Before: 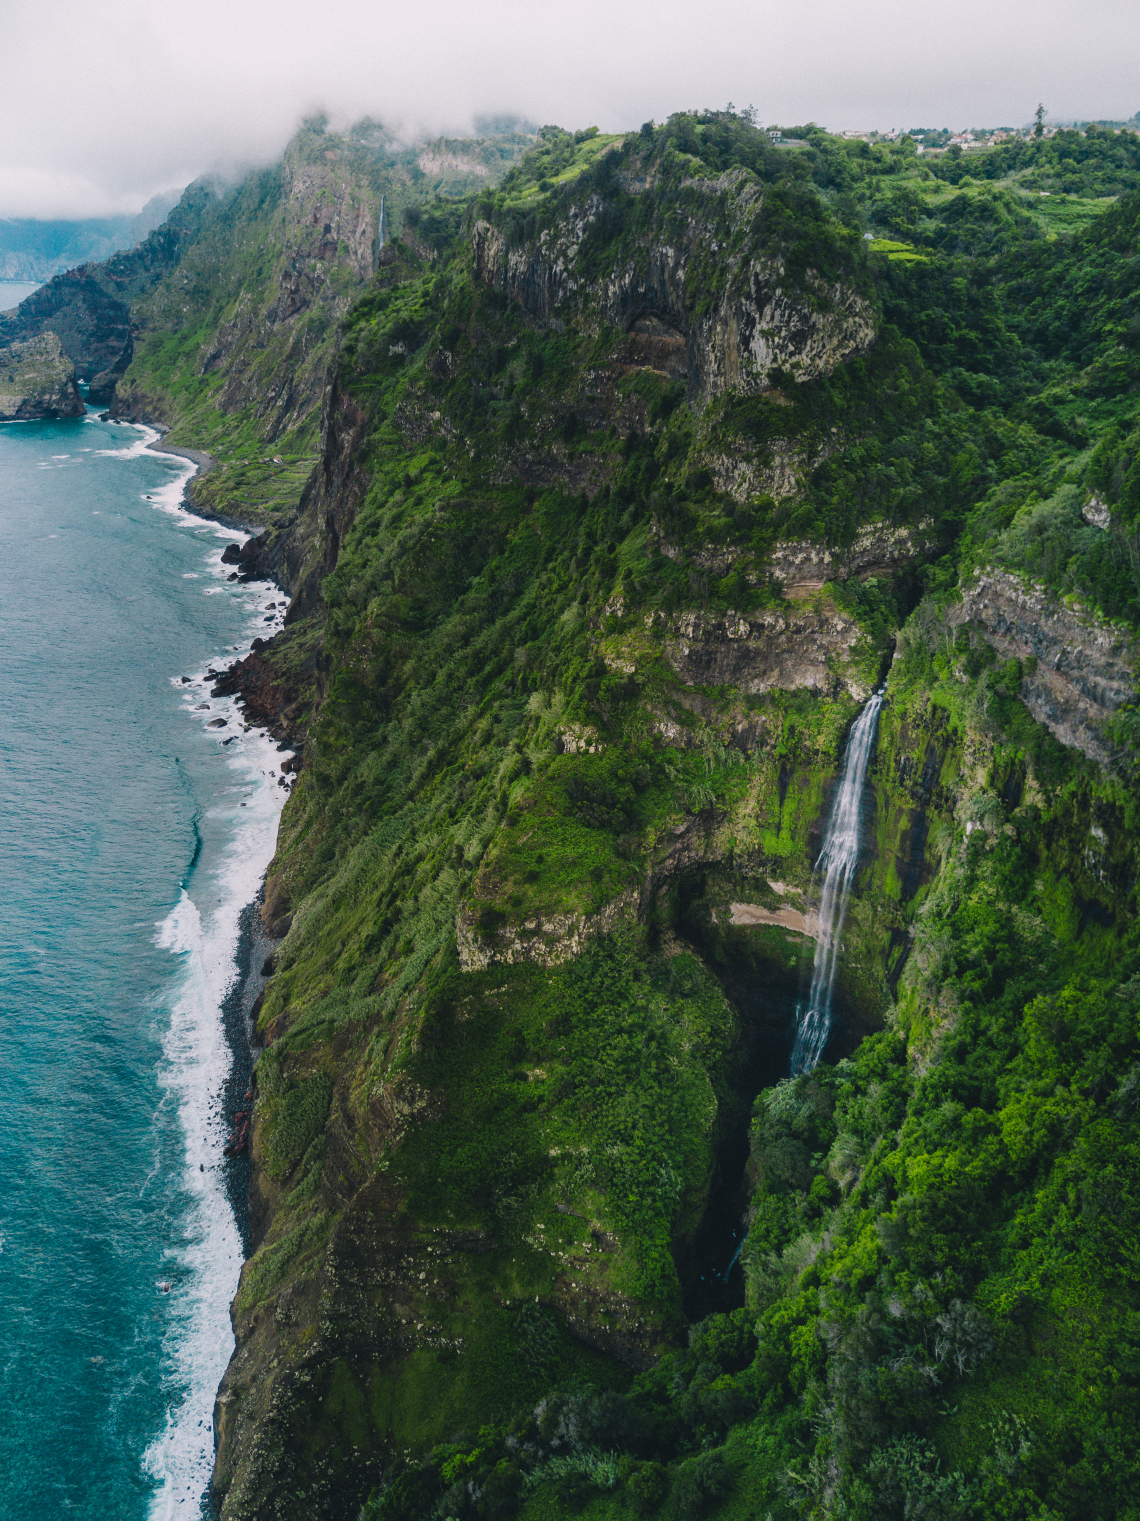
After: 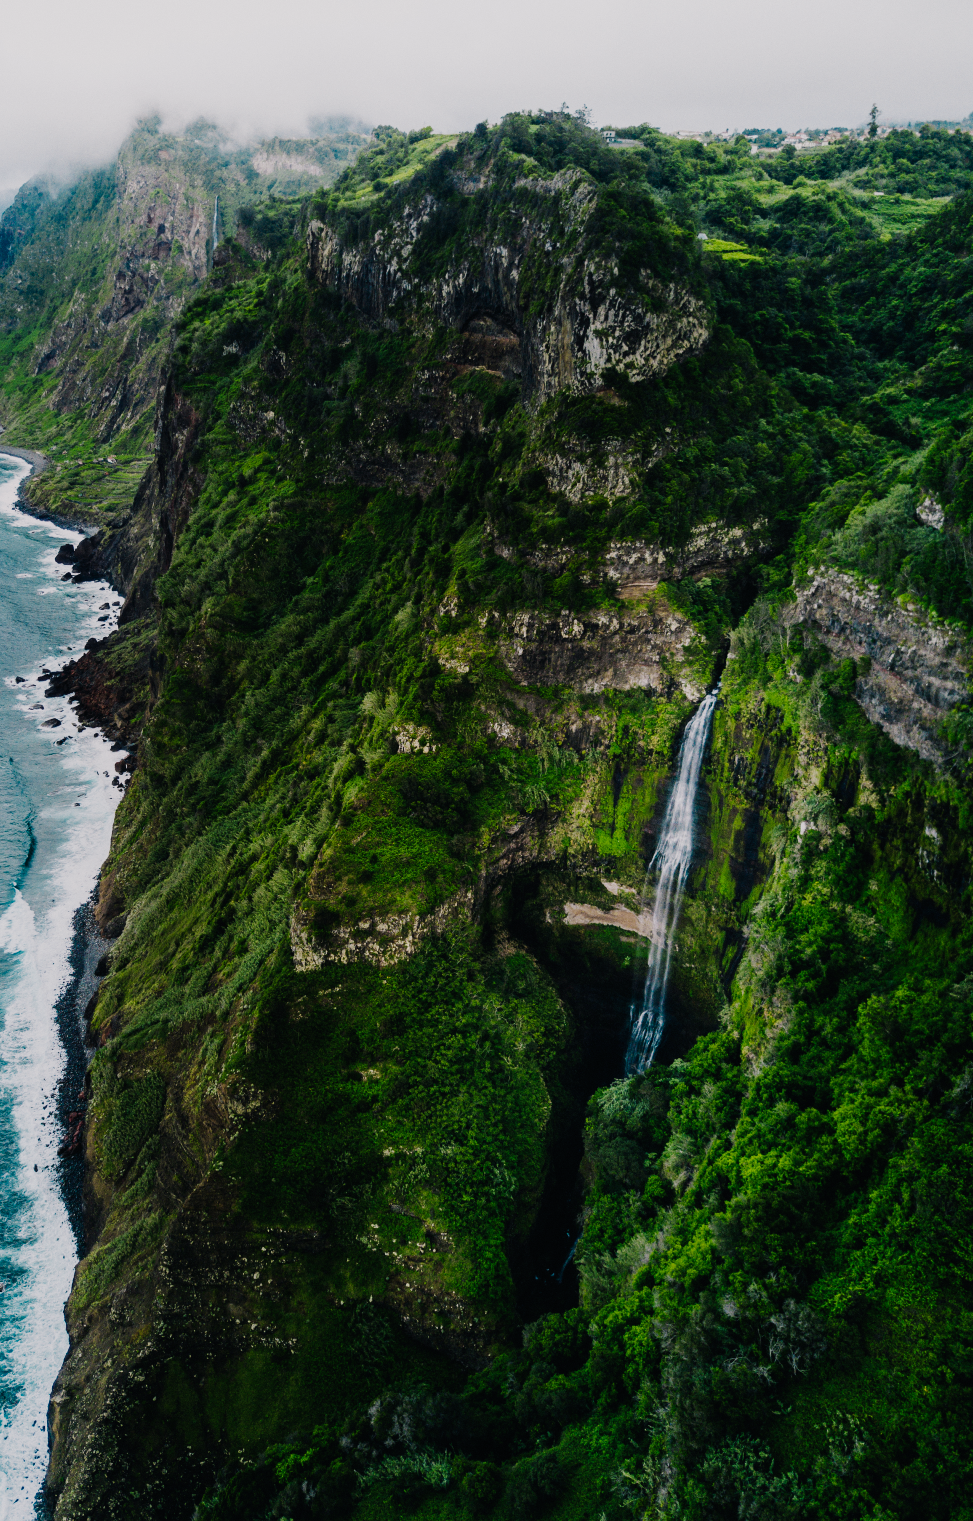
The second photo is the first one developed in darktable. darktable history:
crop and rotate: left 14.584%
sigmoid: contrast 1.7, skew -0.2, preserve hue 0%, red attenuation 0.1, red rotation 0.035, green attenuation 0.1, green rotation -0.017, blue attenuation 0.15, blue rotation -0.052, base primaries Rec2020
